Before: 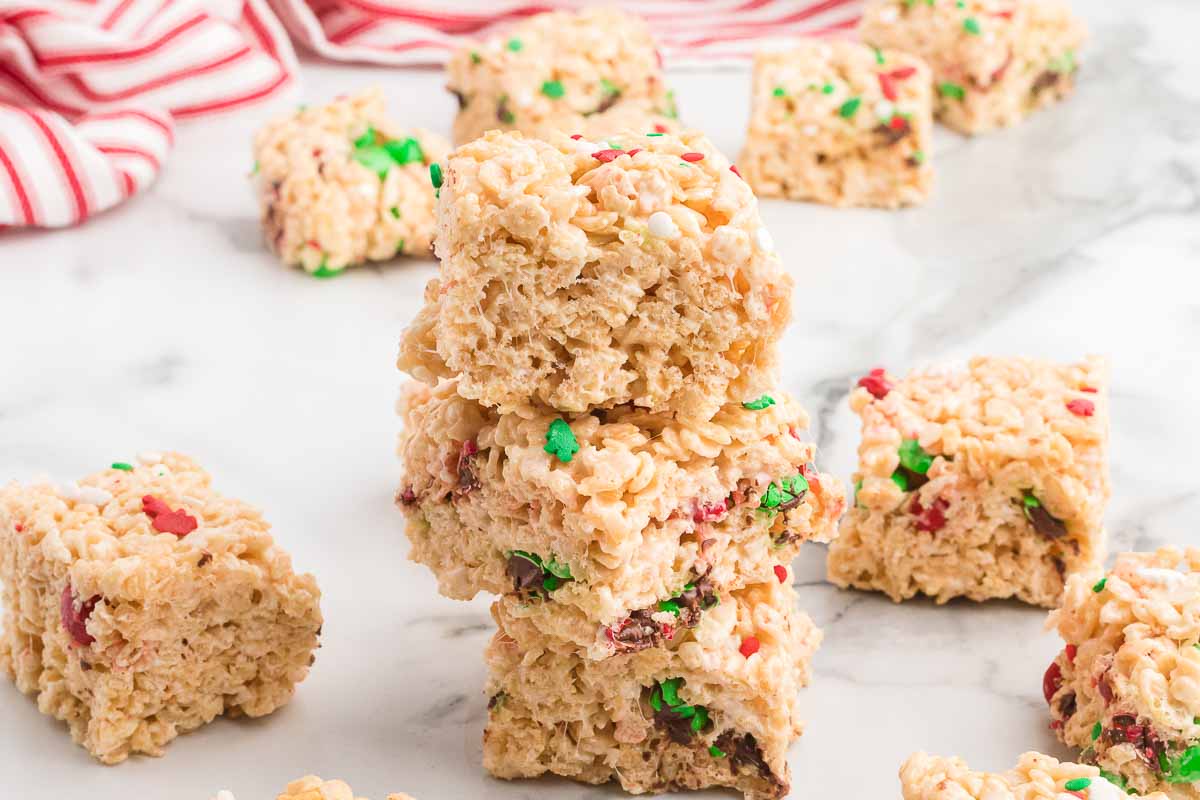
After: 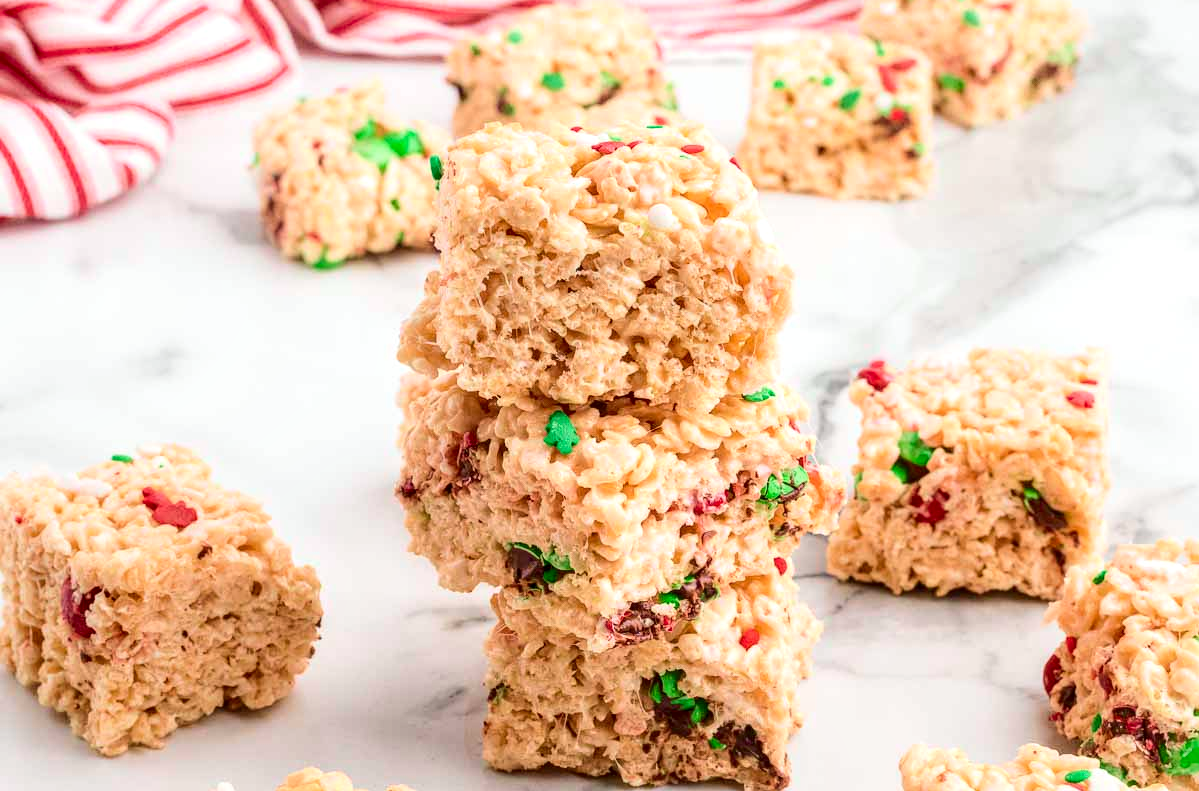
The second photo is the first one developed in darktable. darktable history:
local contrast: highlights 40%, shadows 60%, detail 136%, midtone range 0.514
crop: top 1.049%, right 0.001%
tone curve: curves: ch0 [(0, 0.01) (0.037, 0.032) (0.131, 0.108) (0.275, 0.258) (0.483, 0.512) (0.61, 0.661) (0.696, 0.742) (0.792, 0.834) (0.911, 0.936) (0.997, 0.995)]; ch1 [(0, 0) (0.308, 0.29) (0.425, 0.411) (0.503, 0.502) (0.529, 0.543) (0.683, 0.706) (0.746, 0.77) (1, 1)]; ch2 [(0, 0) (0.225, 0.214) (0.334, 0.339) (0.401, 0.415) (0.485, 0.487) (0.502, 0.502) (0.525, 0.523) (0.545, 0.552) (0.587, 0.61) (0.636, 0.654) (0.711, 0.729) (0.845, 0.855) (0.998, 0.977)], color space Lab, independent channels, preserve colors none
